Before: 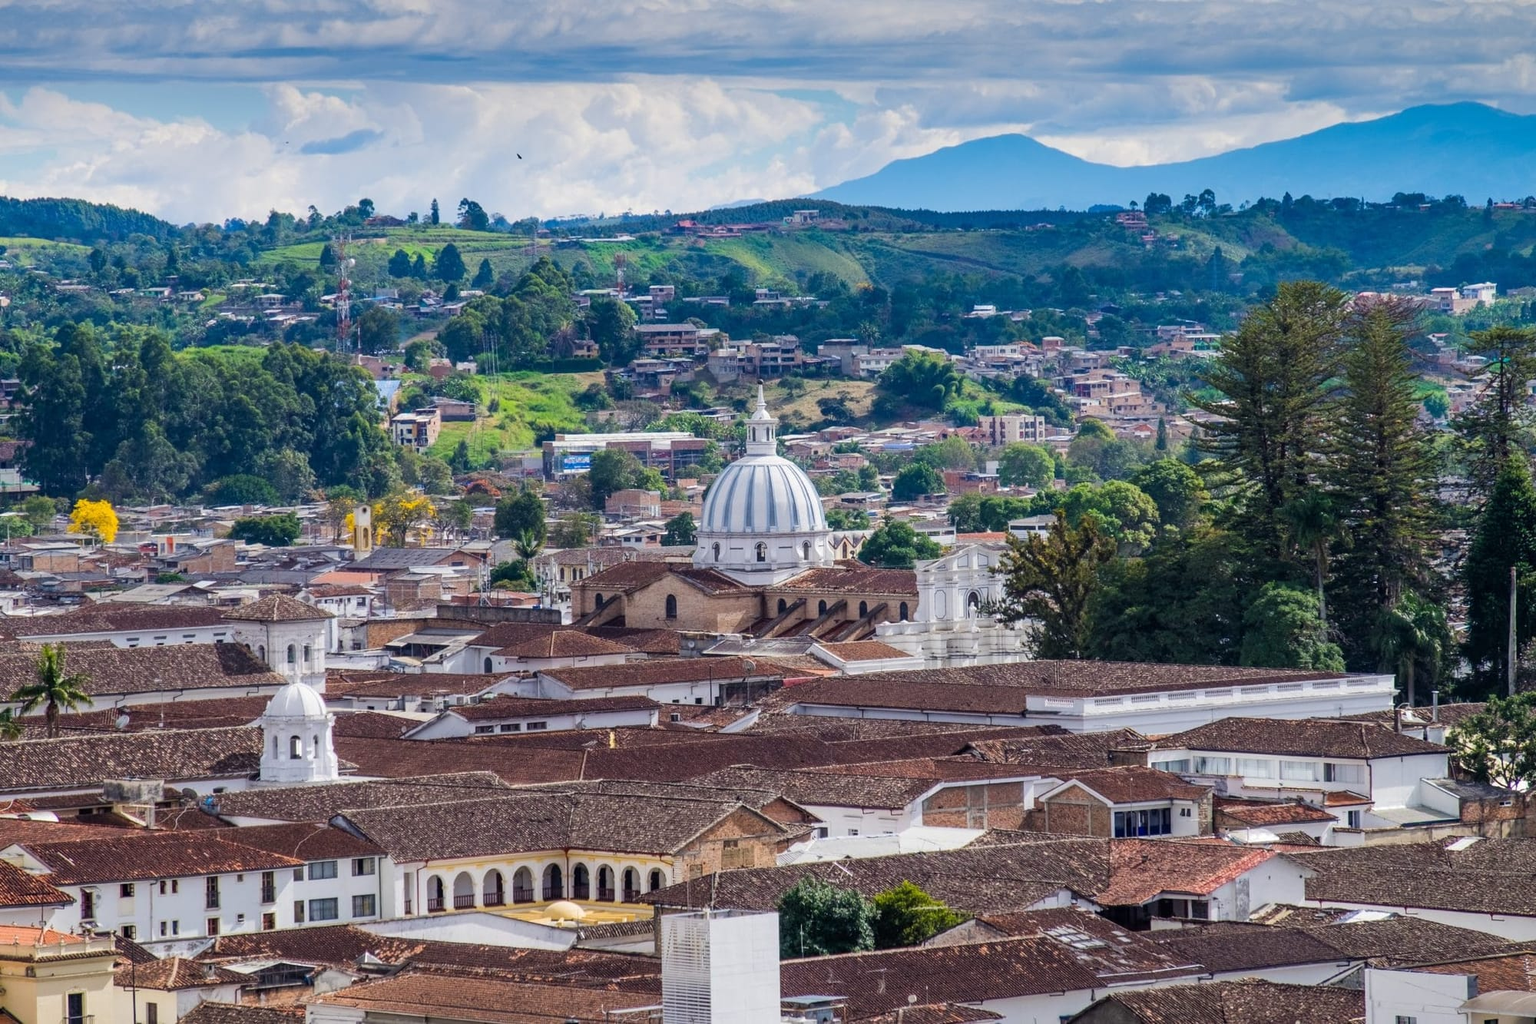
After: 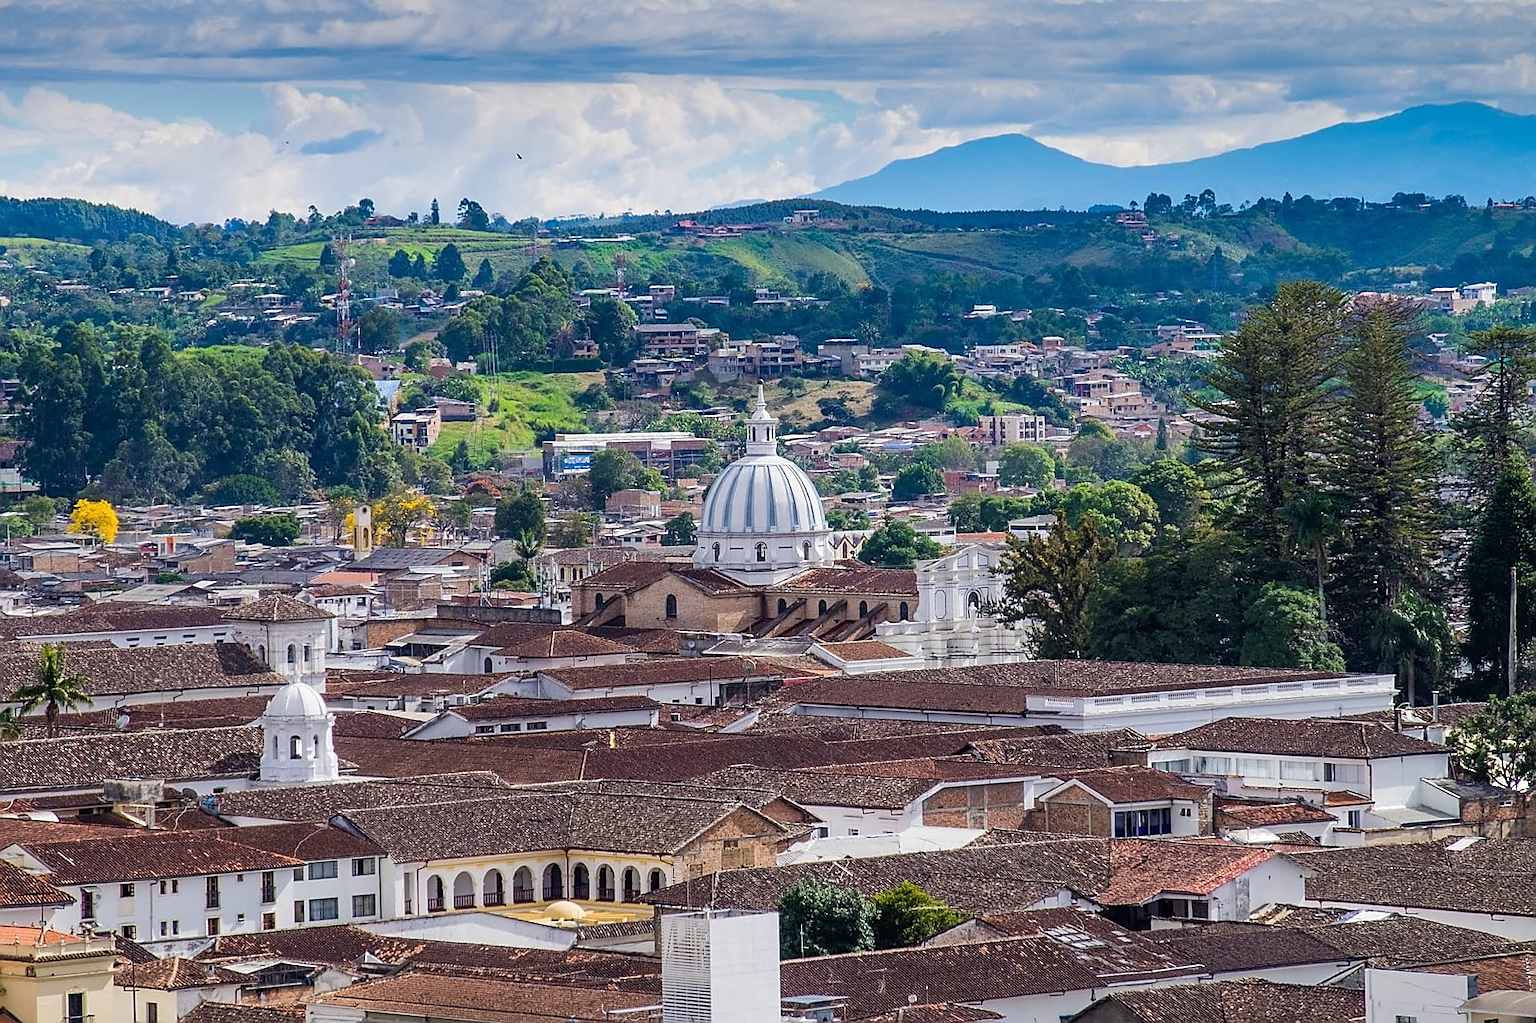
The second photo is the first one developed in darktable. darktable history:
sharpen: radius 1.38, amount 1.246, threshold 0.769
